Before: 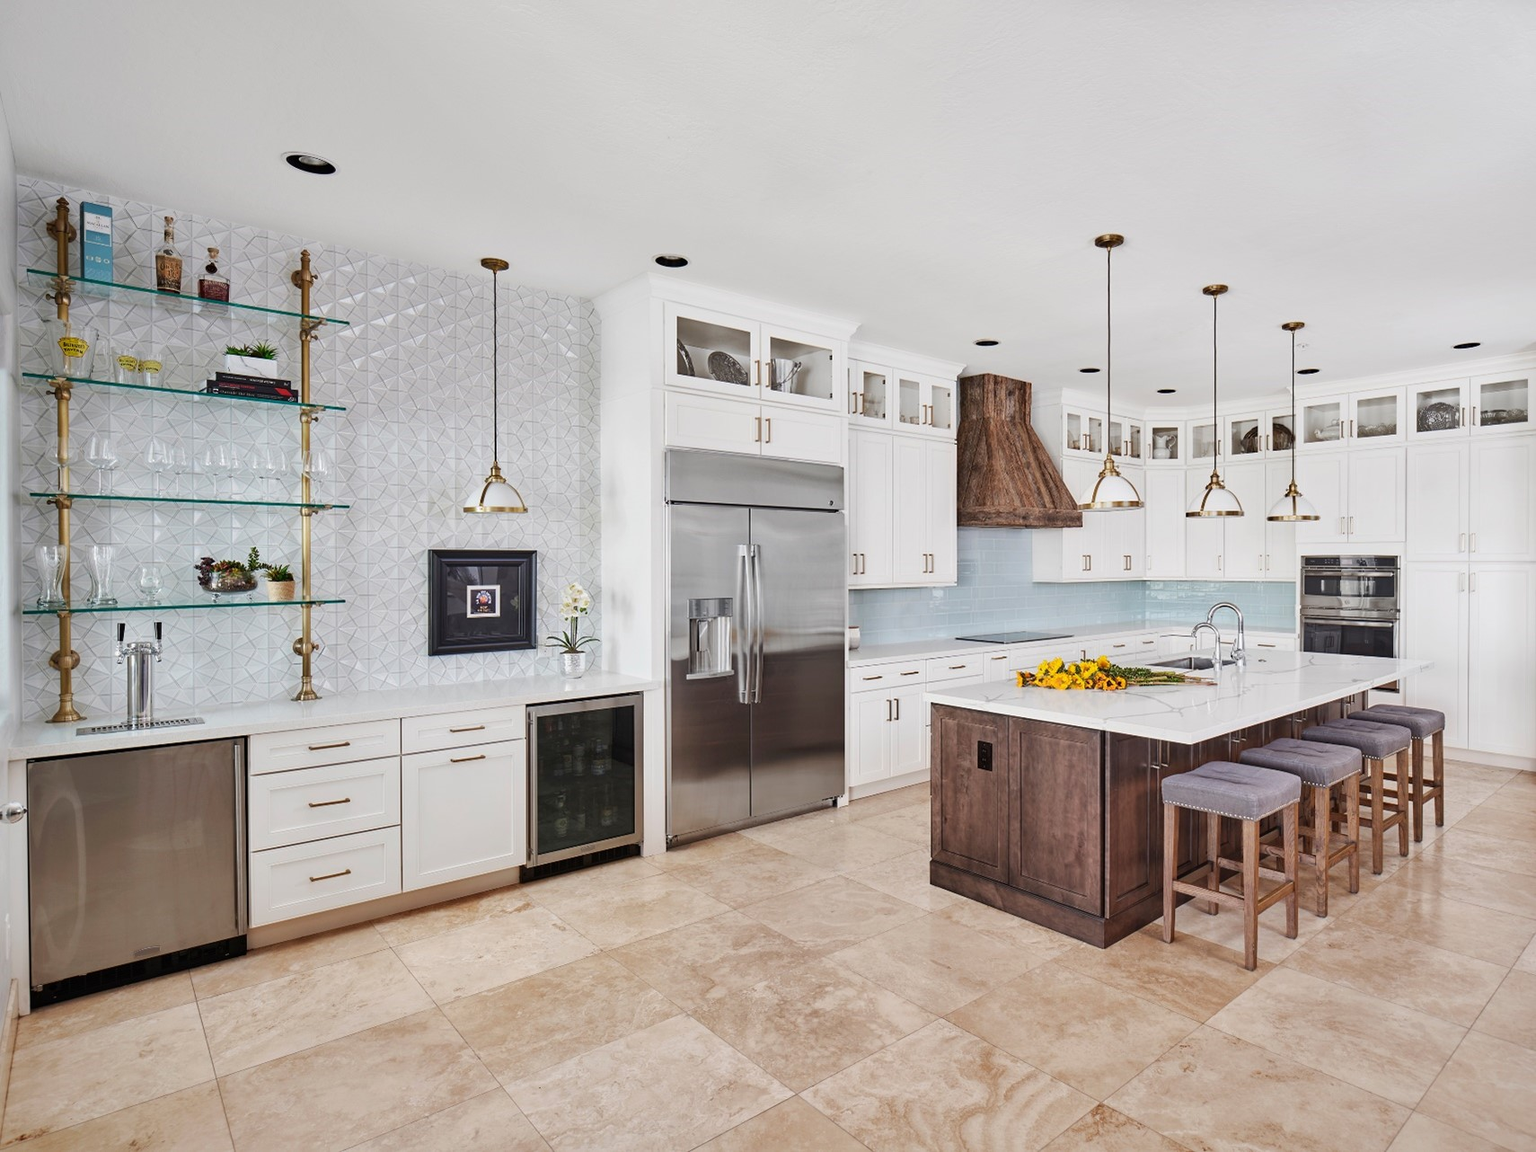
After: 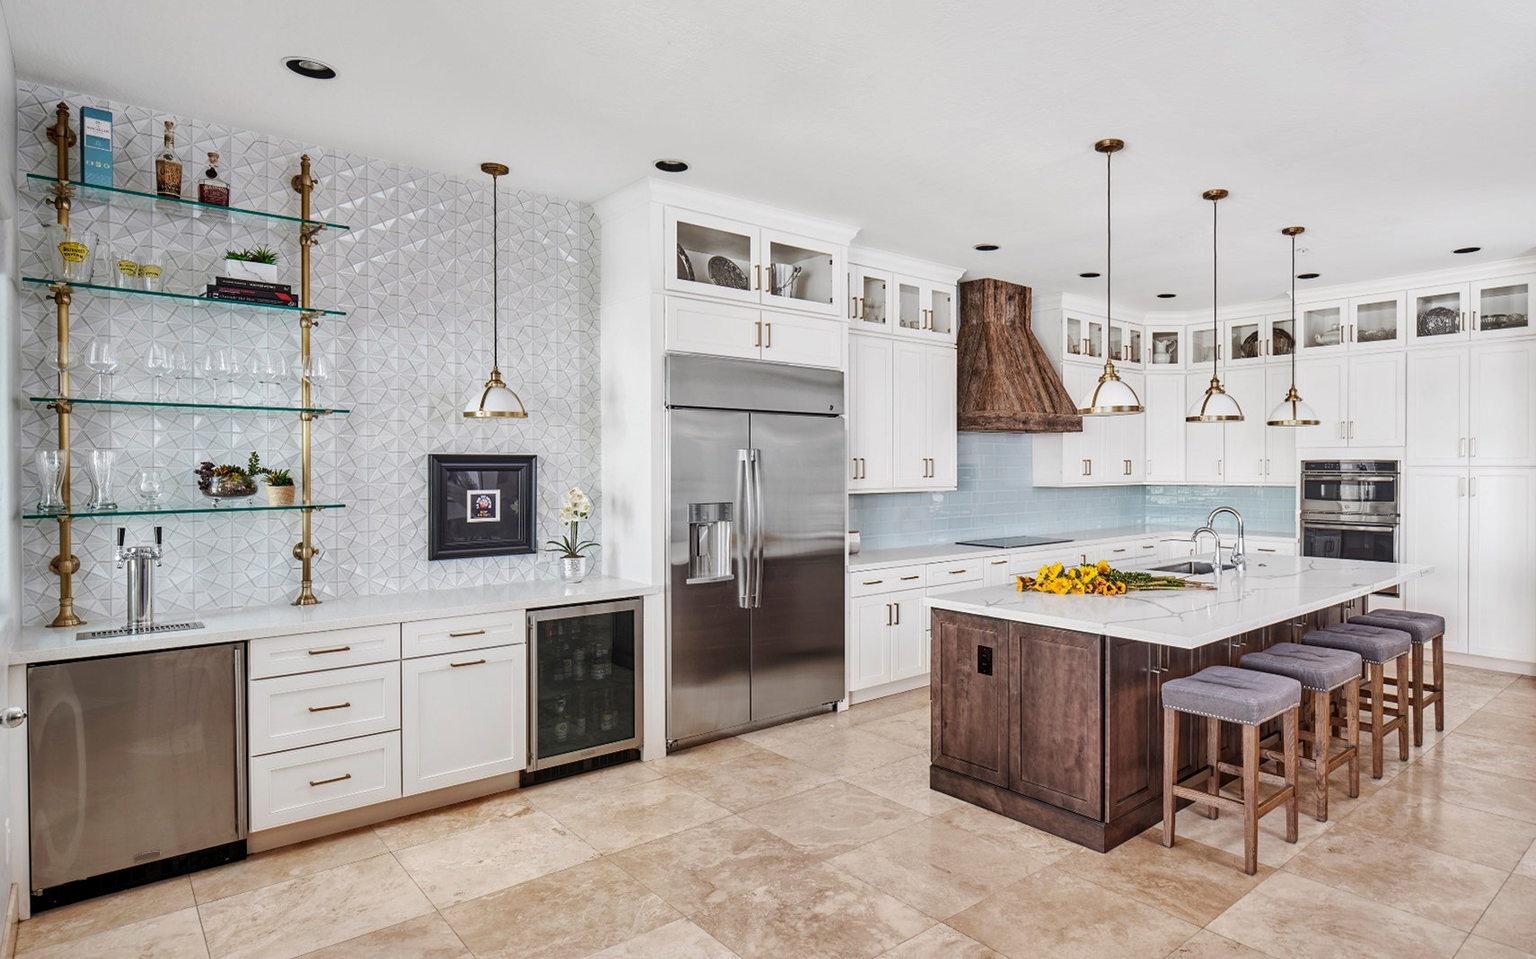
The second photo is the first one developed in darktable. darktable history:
local contrast: shadows 45%
crop and rotate: top 8.333%, bottom 8.333%
